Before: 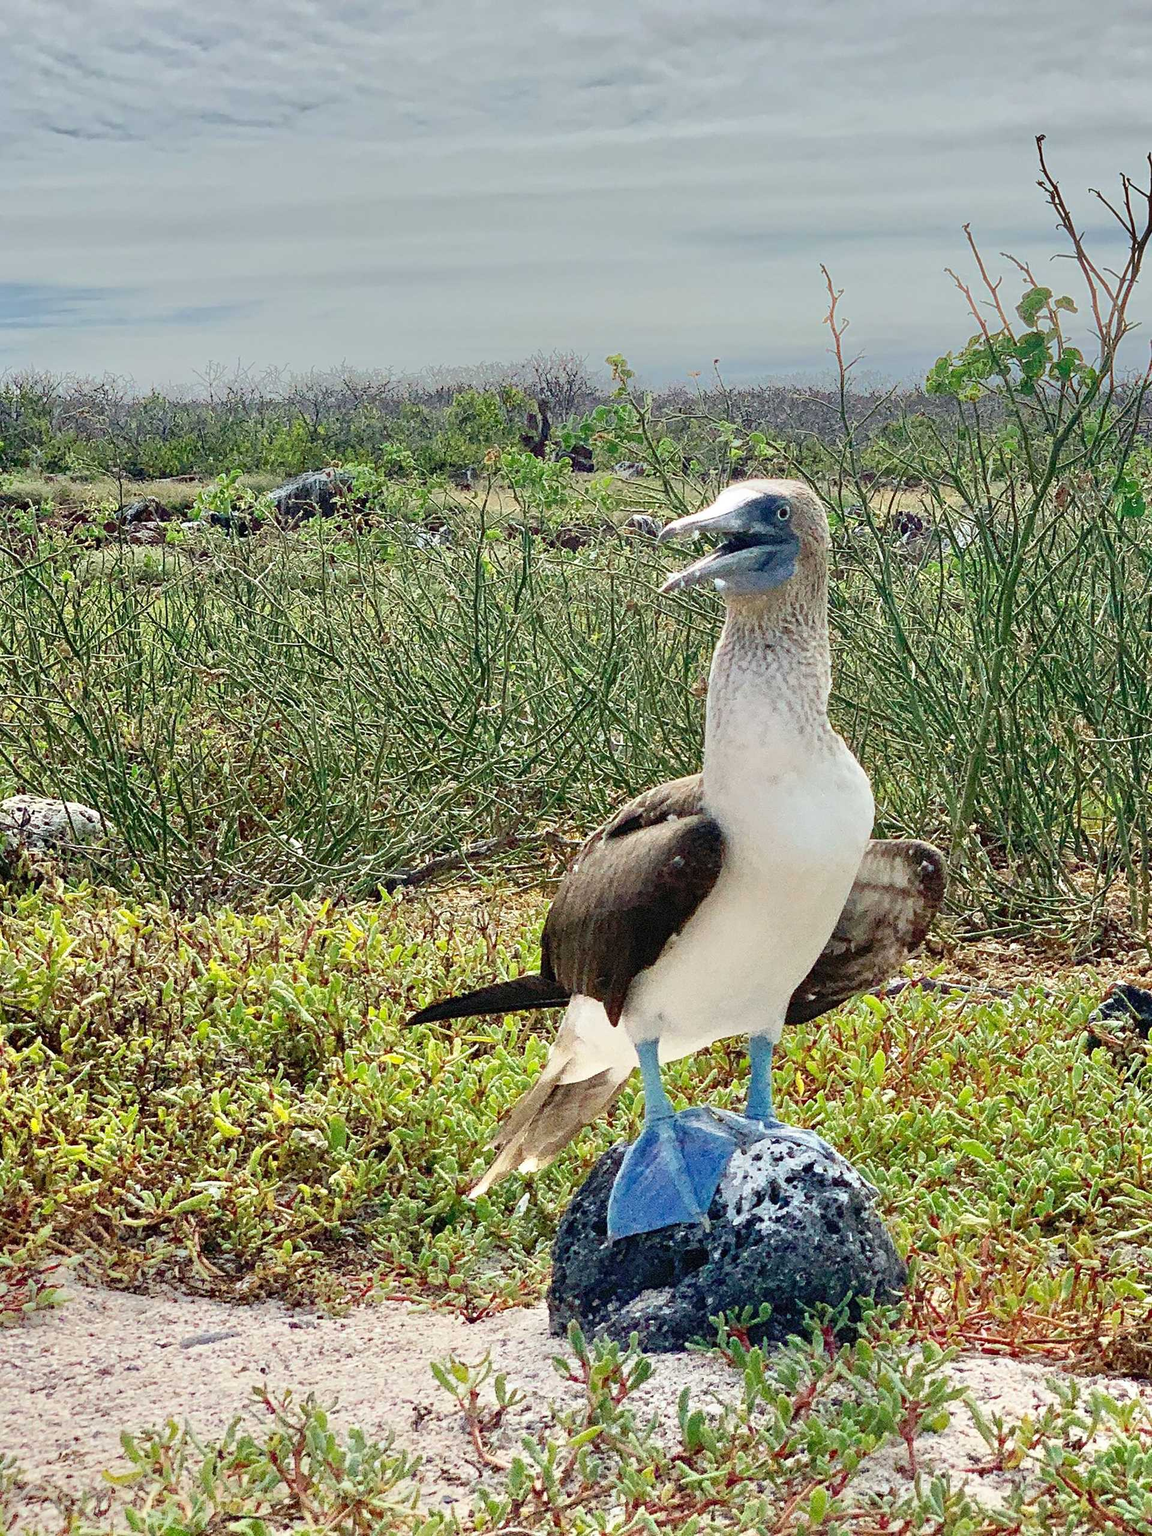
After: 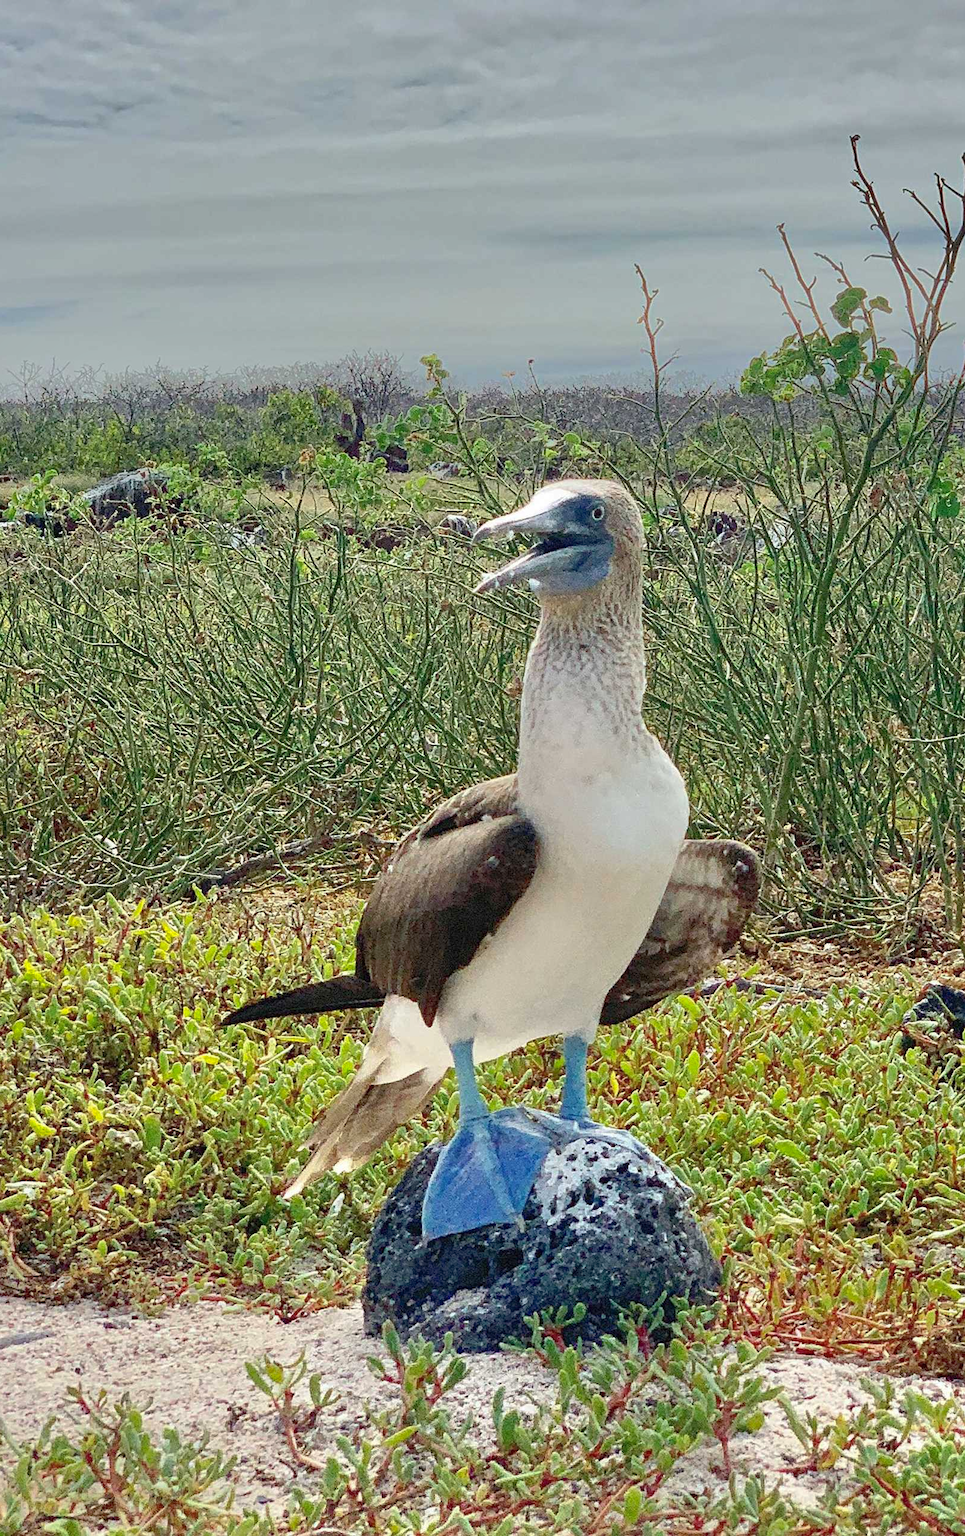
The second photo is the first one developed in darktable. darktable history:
crop: left 16.145%
shadows and highlights: on, module defaults
